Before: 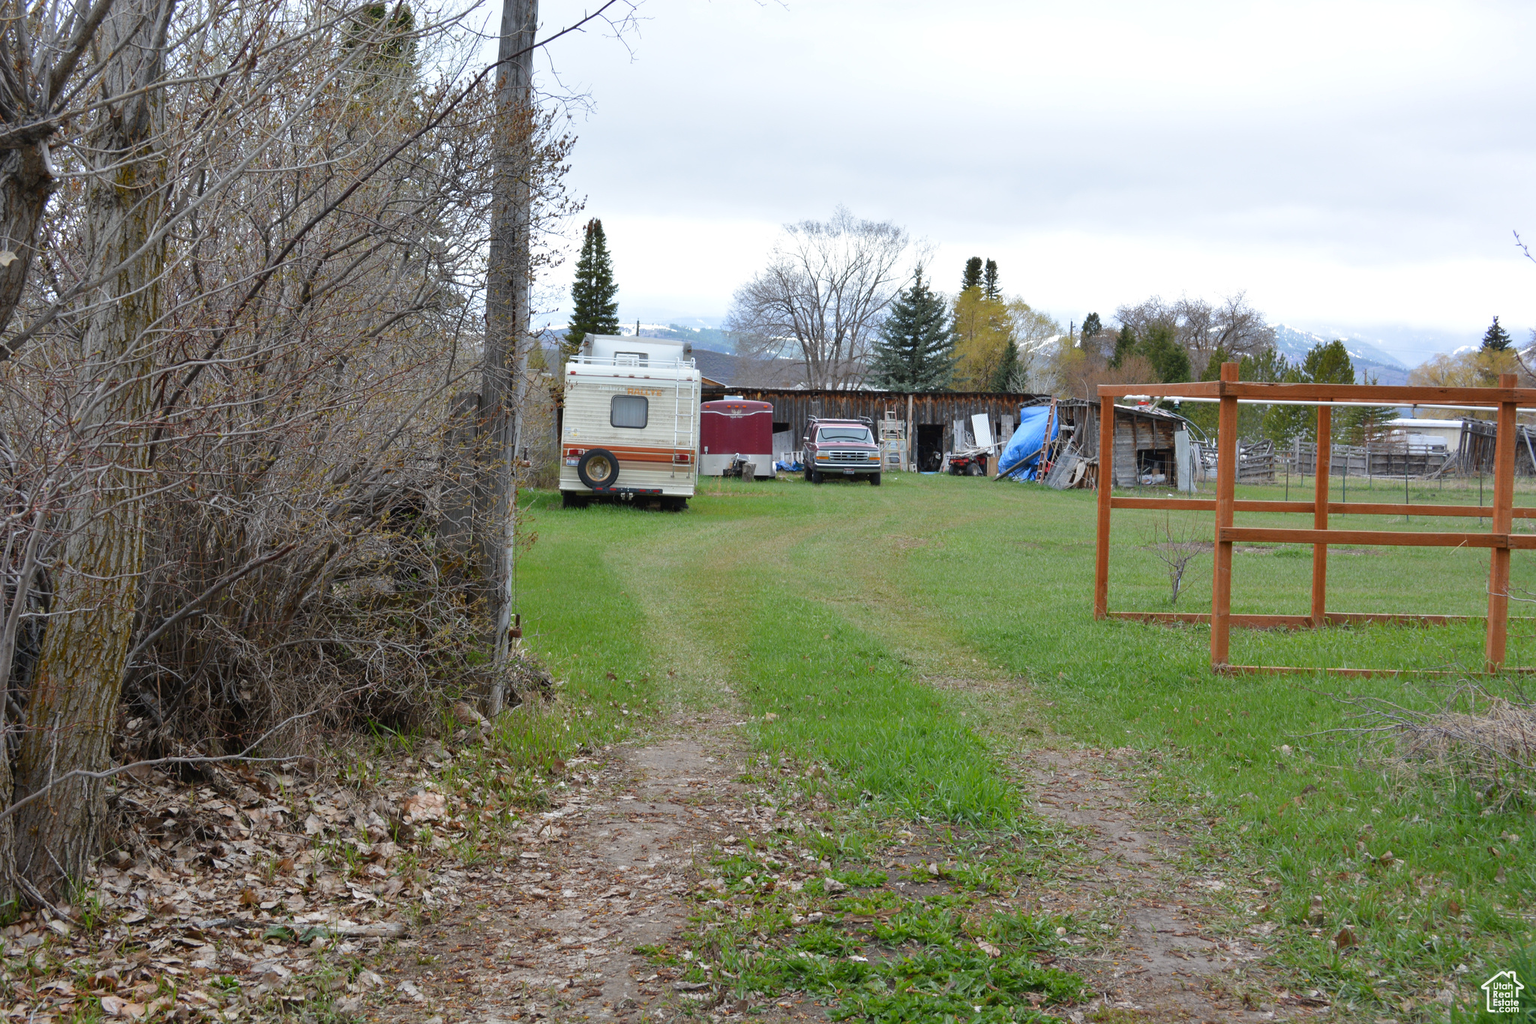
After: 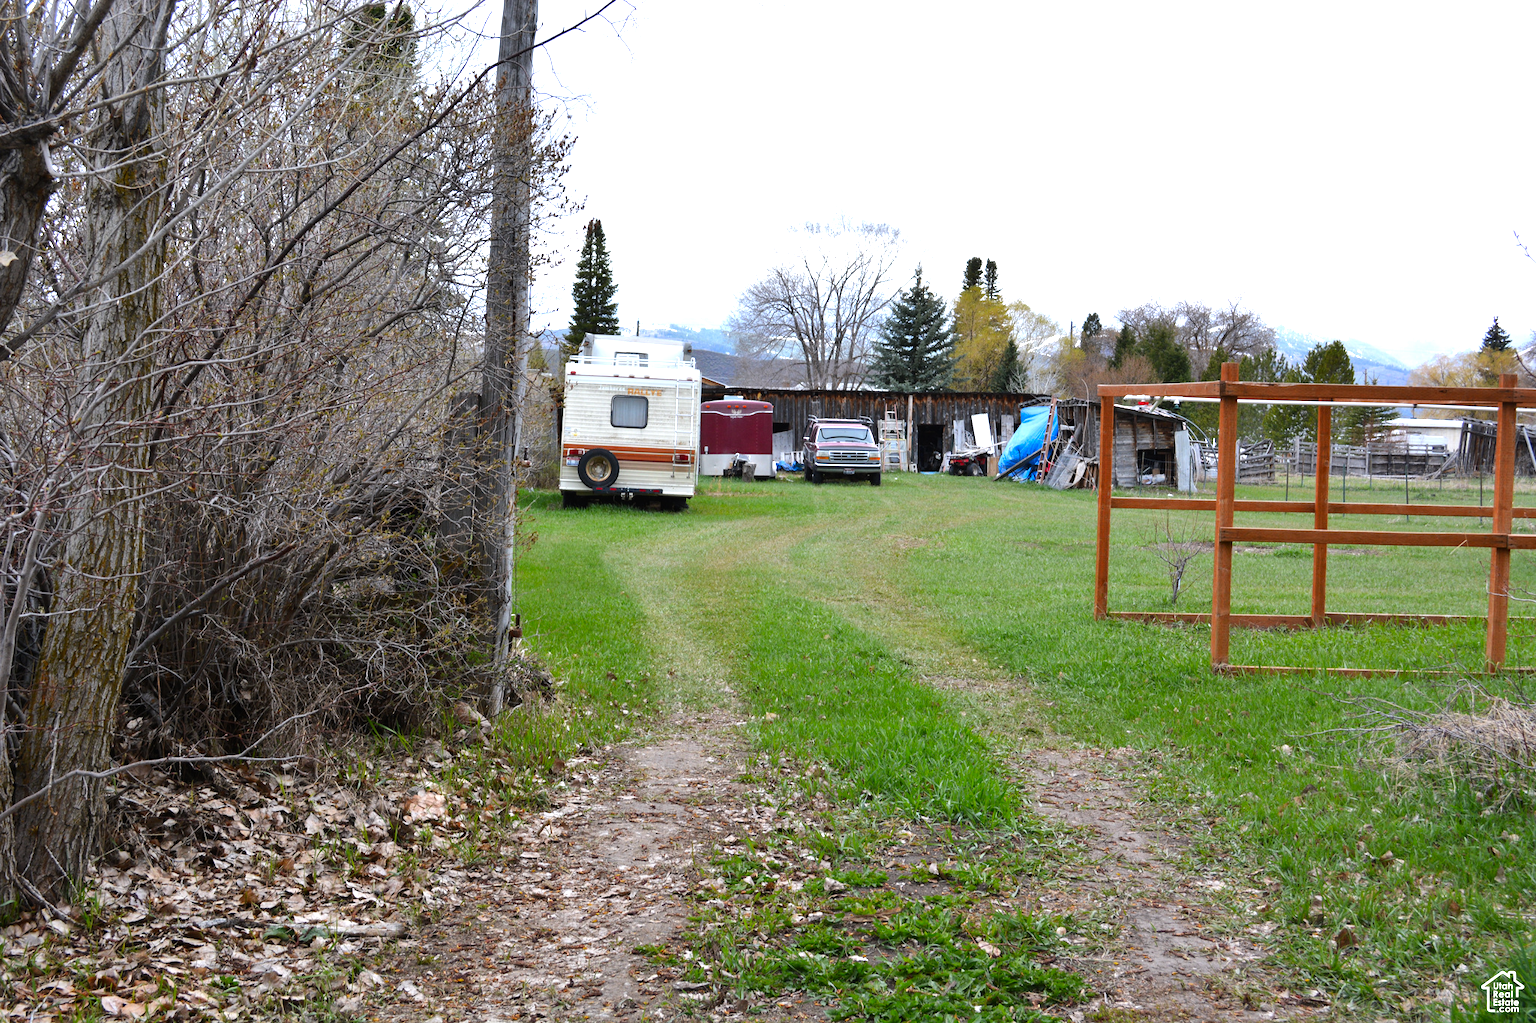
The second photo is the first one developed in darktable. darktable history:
vibrance: vibrance 100%
white balance: red 1.009, blue 1.027
tone equalizer: -8 EV -0.75 EV, -7 EV -0.7 EV, -6 EV -0.6 EV, -5 EV -0.4 EV, -3 EV 0.4 EV, -2 EV 0.6 EV, -1 EV 0.7 EV, +0 EV 0.75 EV, edges refinement/feathering 500, mask exposure compensation -1.57 EV, preserve details no
